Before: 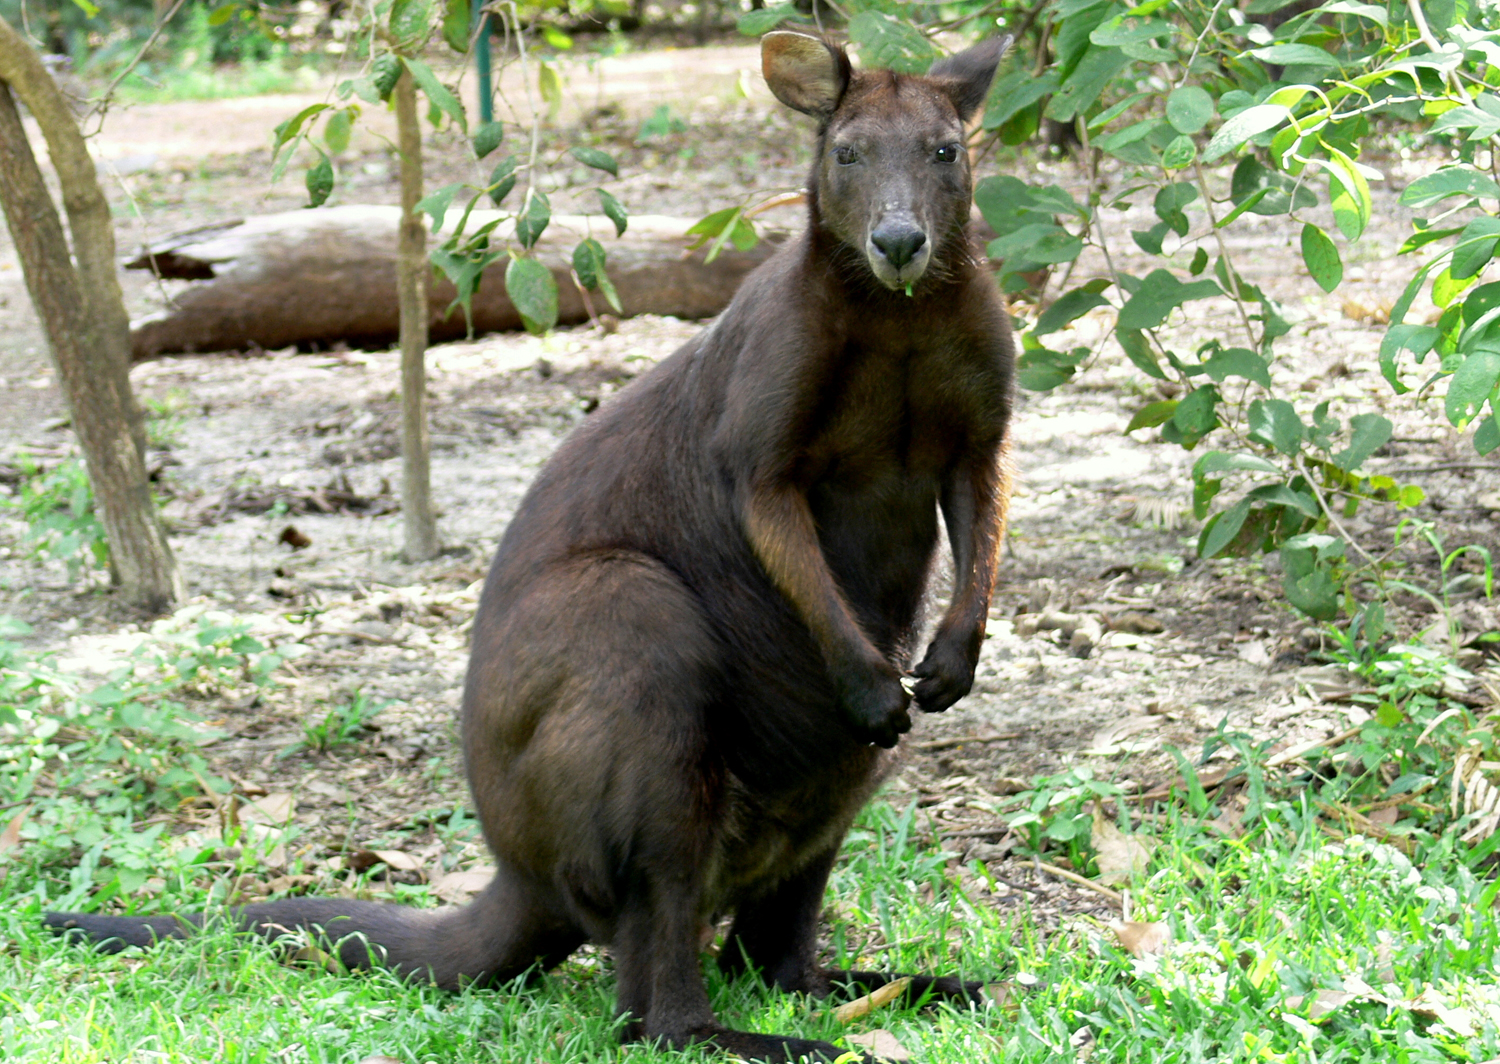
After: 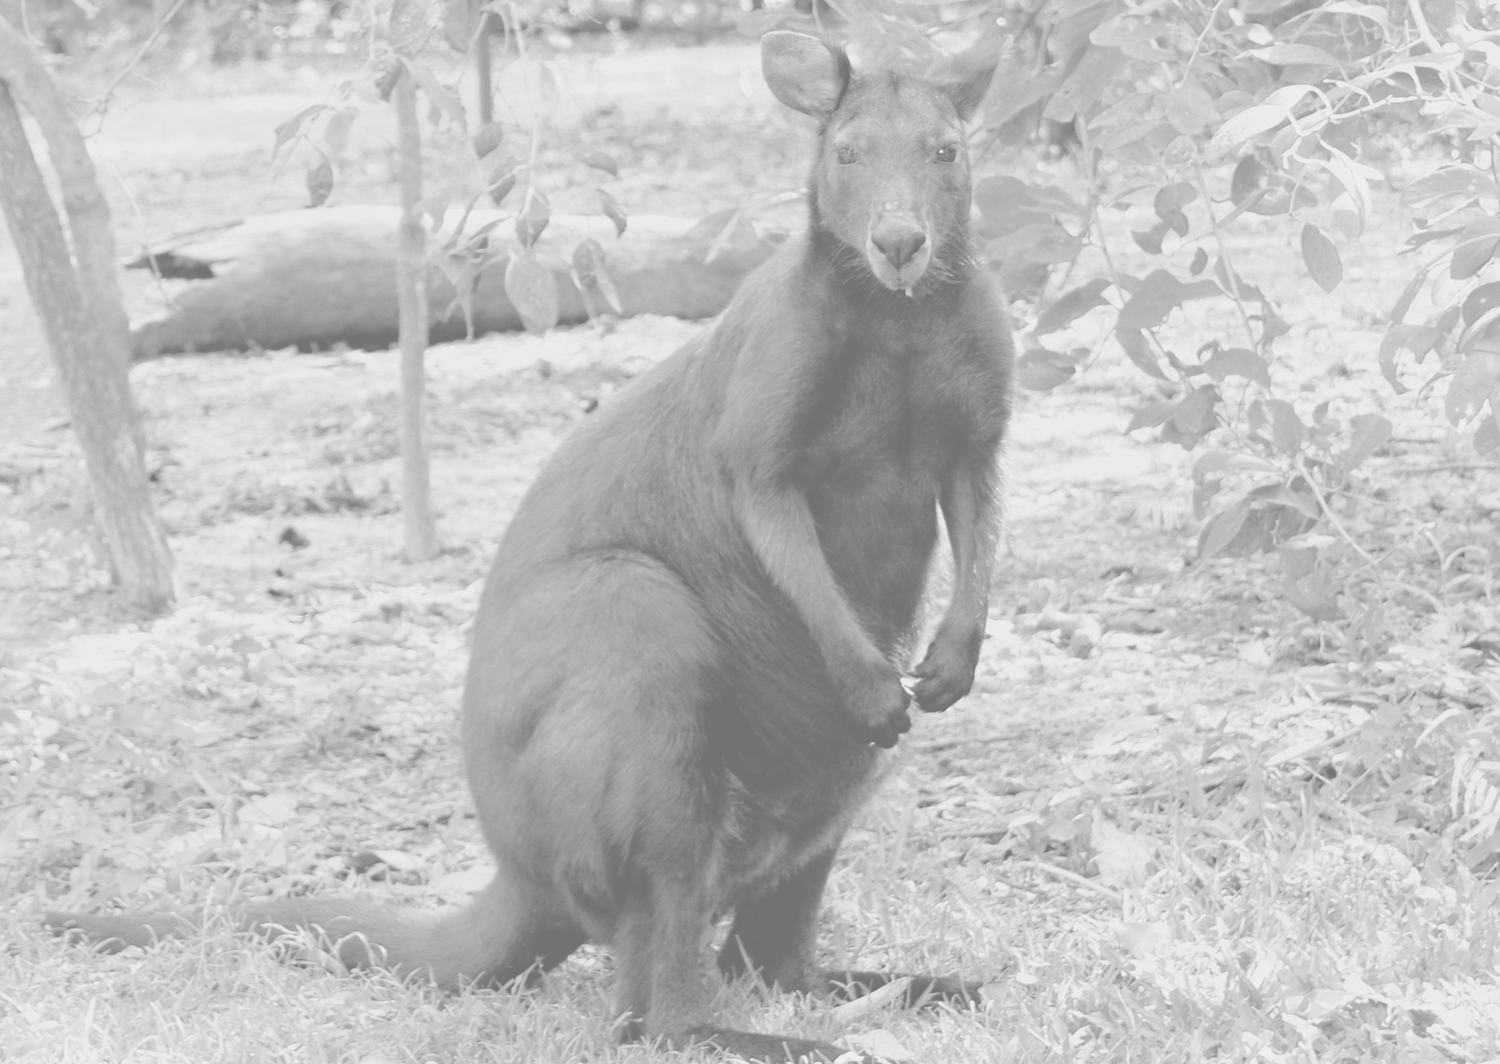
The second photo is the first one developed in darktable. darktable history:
contrast brightness saturation: contrast -0.32, brightness 0.75, saturation -0.78
color zones: curves: ch0 [(0.002, 0.593) (0.143, 0.417) (0.285, 0.541) (0.455, 0.289) (0.608, 0.327) (0.727, 0.283) (0.869, 0.571) (1, 0.603)]; ch1 [(0, 0) (0.143, 0) (0.286, 0) (0.429, 0) (0.571, 0) (0.714, 0) (0.857, 0)]
